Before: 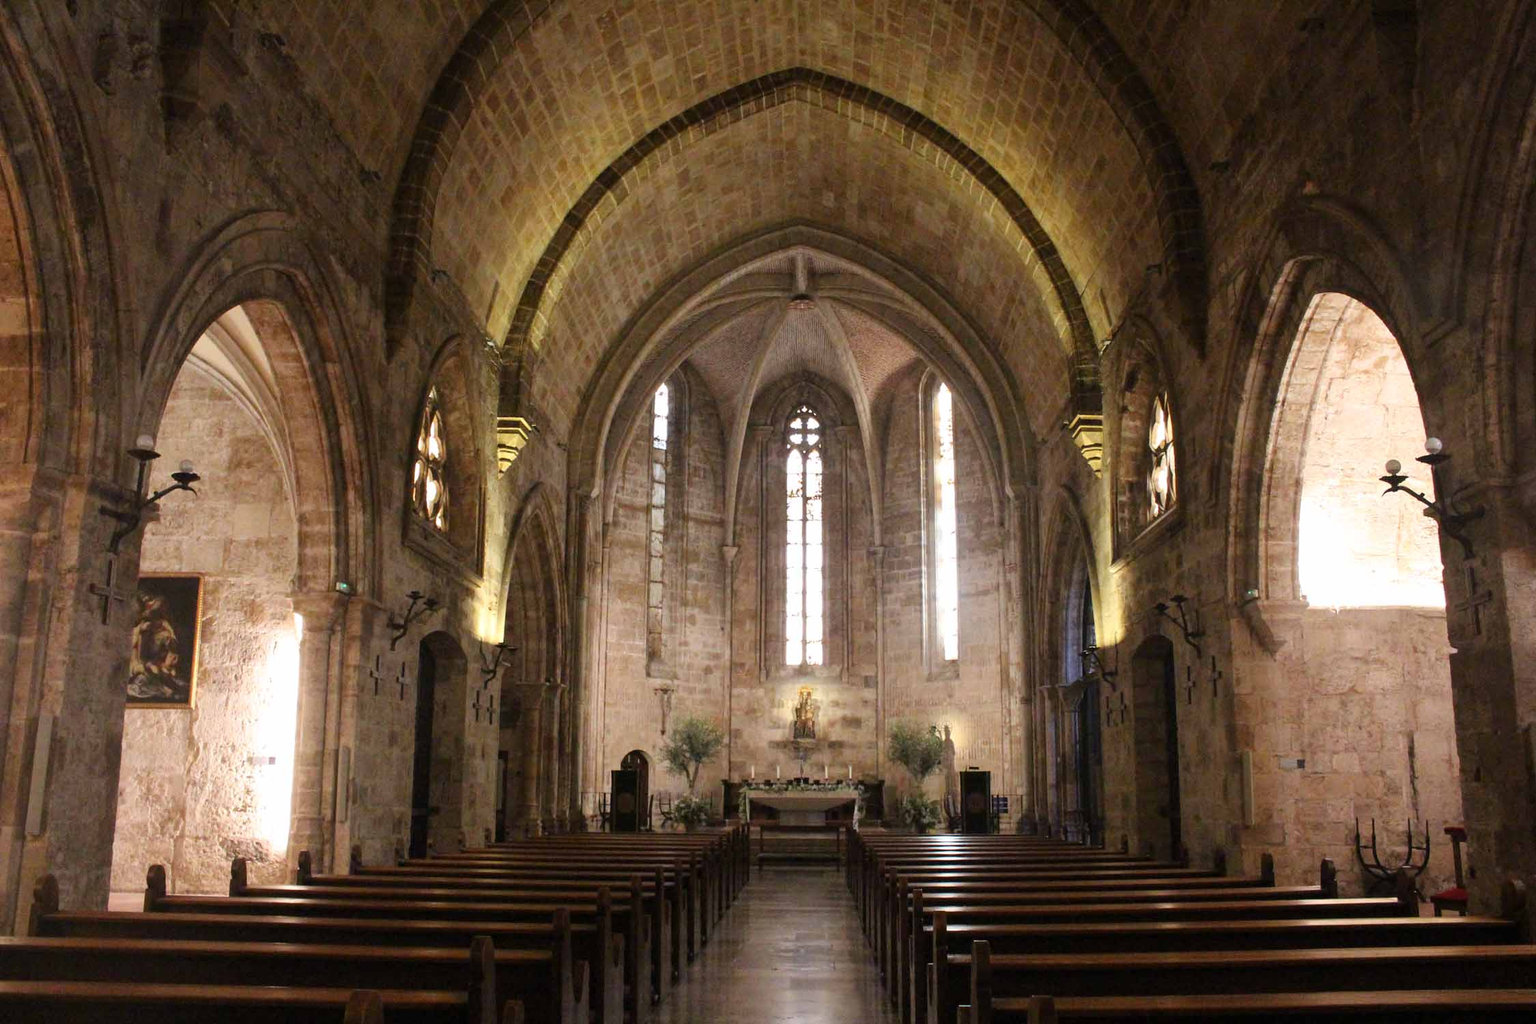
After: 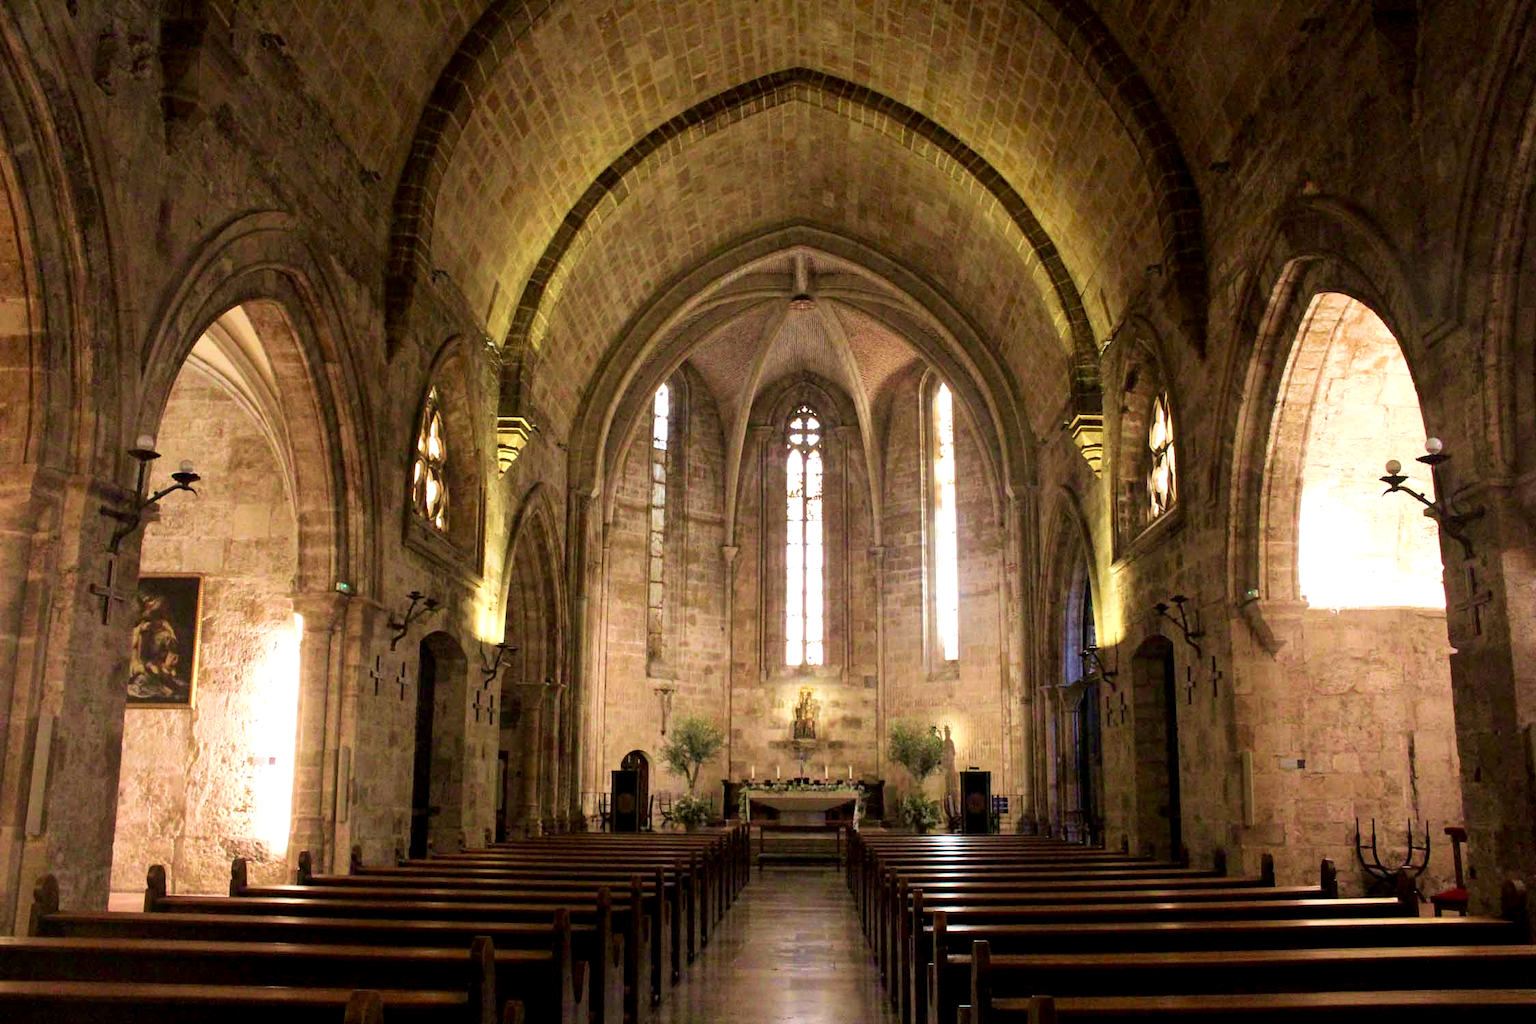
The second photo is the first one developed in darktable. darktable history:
haze removal: strength 0.106, compatibility mode true, adaptive false
color correction: highlights b* 3.02
velvia: strength 50%
exposure: black level correction 0.005, exposure 0.273 EV, compensate highlight preservation false
